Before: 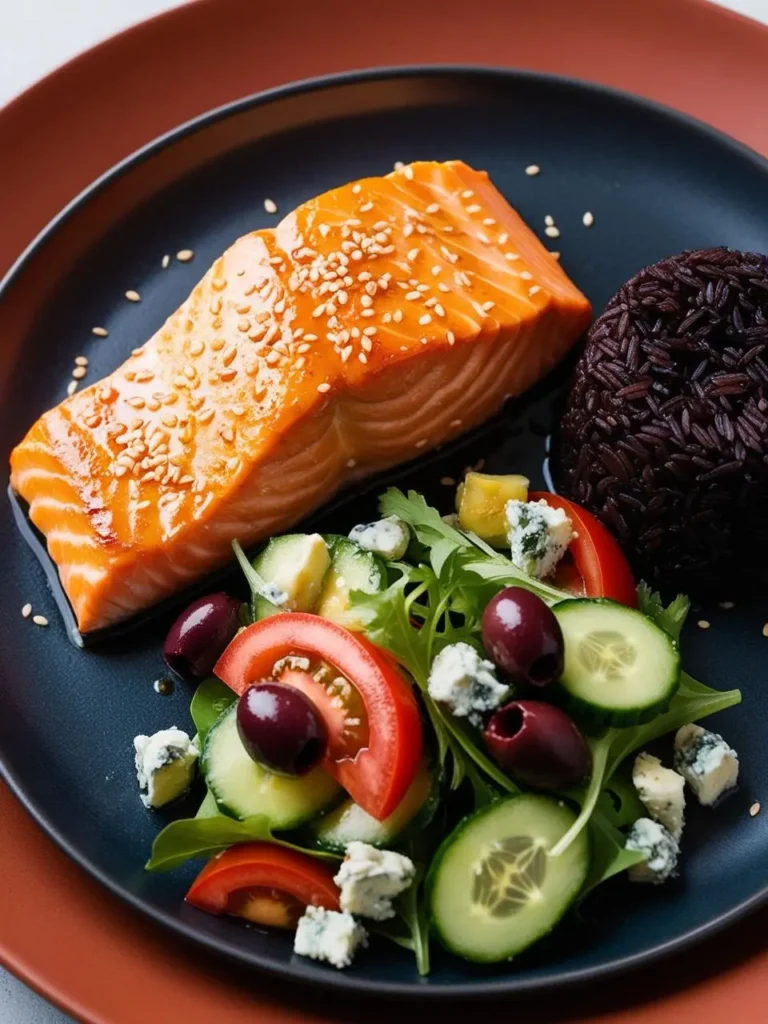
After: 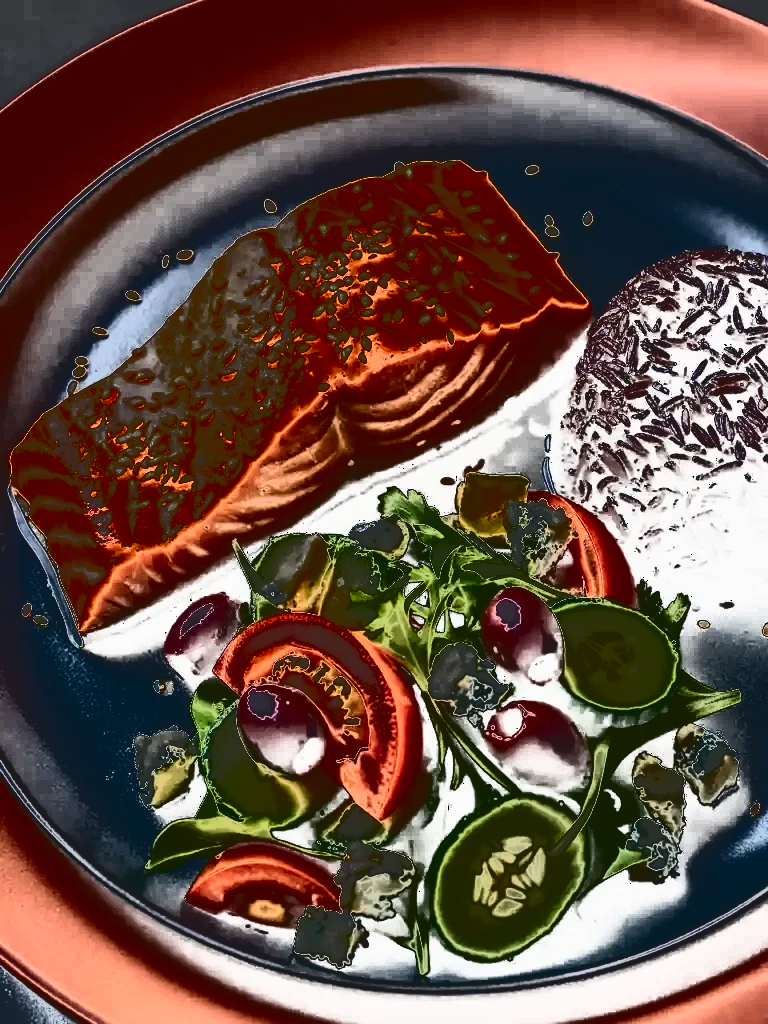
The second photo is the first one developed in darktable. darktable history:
tone curve: curves: ch0 [(0, 0) (0.003, 0.99) (0.011, 0.983) (0.025, 0.934) (0.044, 0.719) (0.069, 0.382) (0.1, 0.204) (0.136, 0.093) (0.177, 0.094) (0.224, 0.093) (0.277, 0.098) (0.335, 0.214) (0.399, 0.616) (0.468, 0.827) (0.543, 0.464) (0.623, 0.145) (0.709, 0.127) (0.801, 0.187) (0.898, 0.203) (1, 1)], color space Lab, independent channels, preserve colors none
